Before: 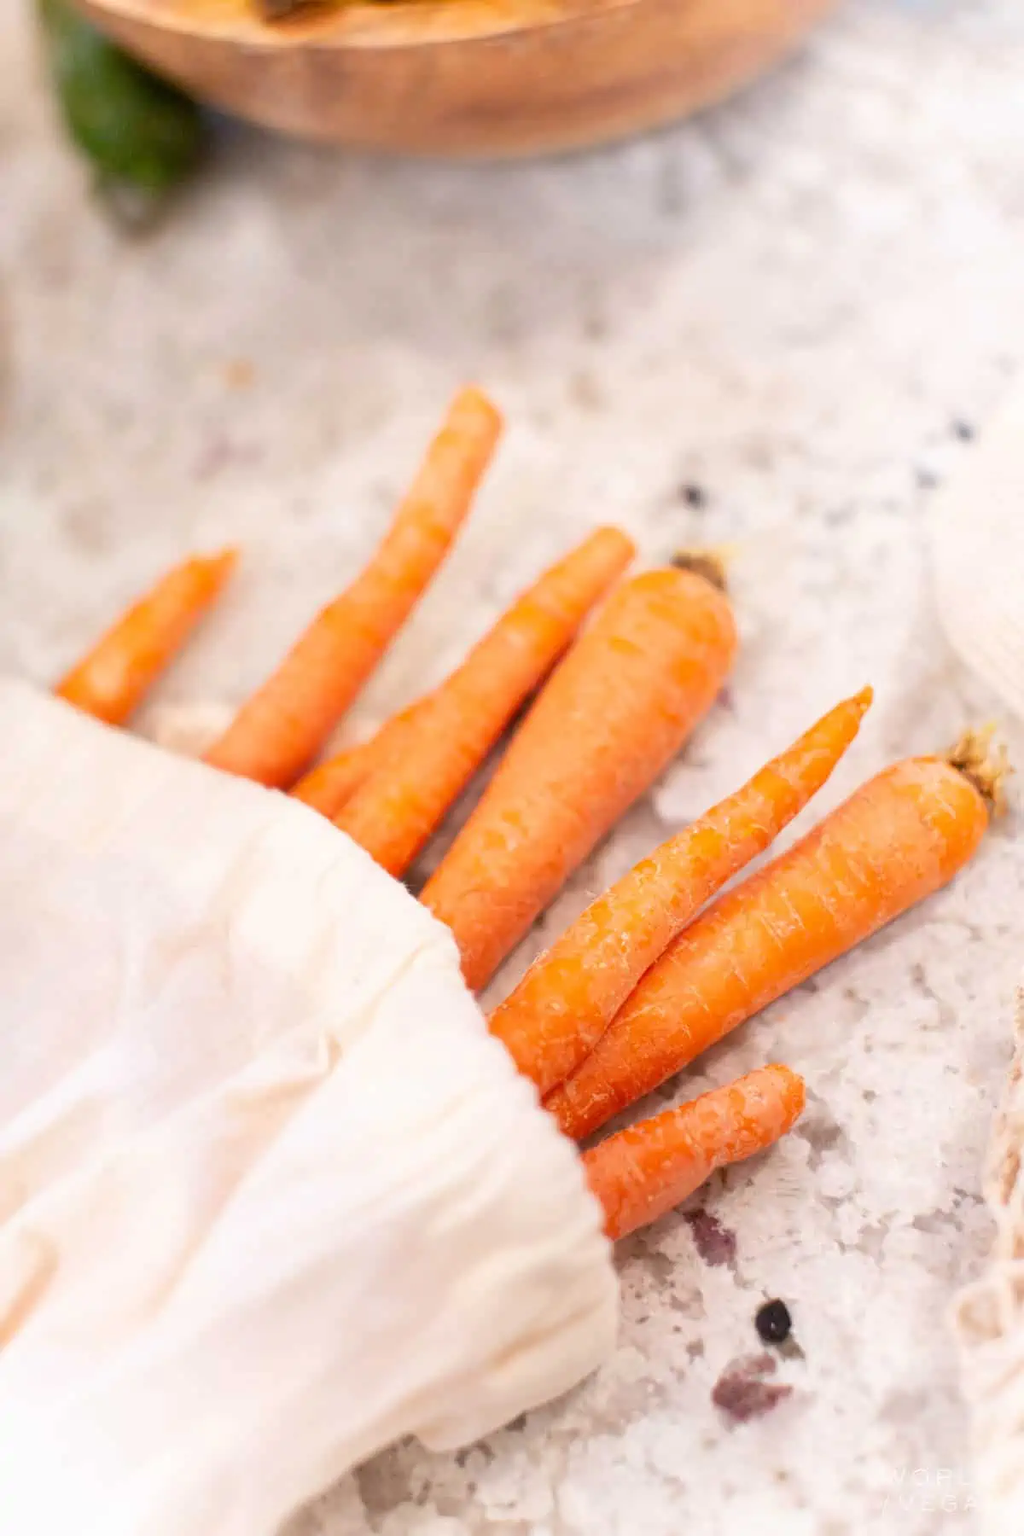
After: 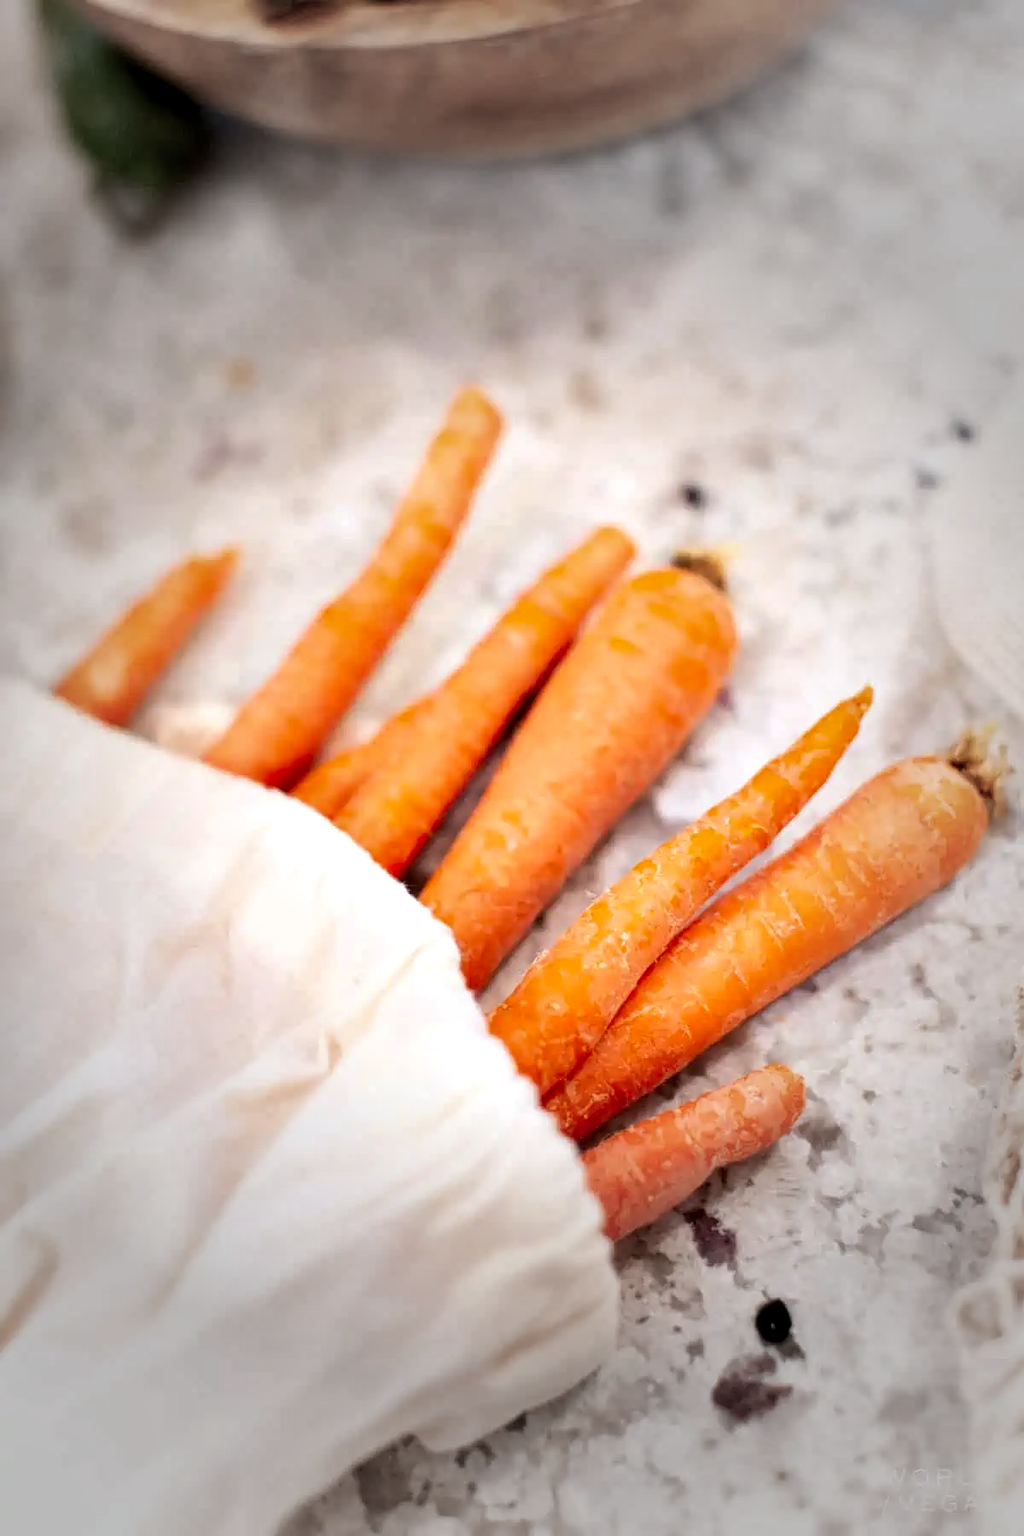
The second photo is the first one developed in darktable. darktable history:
contrast equalizer: y [[0.6 ×6], [0.55 ×6], [0 ×6], [0 ×6], [0 ×6]]
vignetting: fall-off start 40.24%, fall-off radius 41.08%, unbound false
